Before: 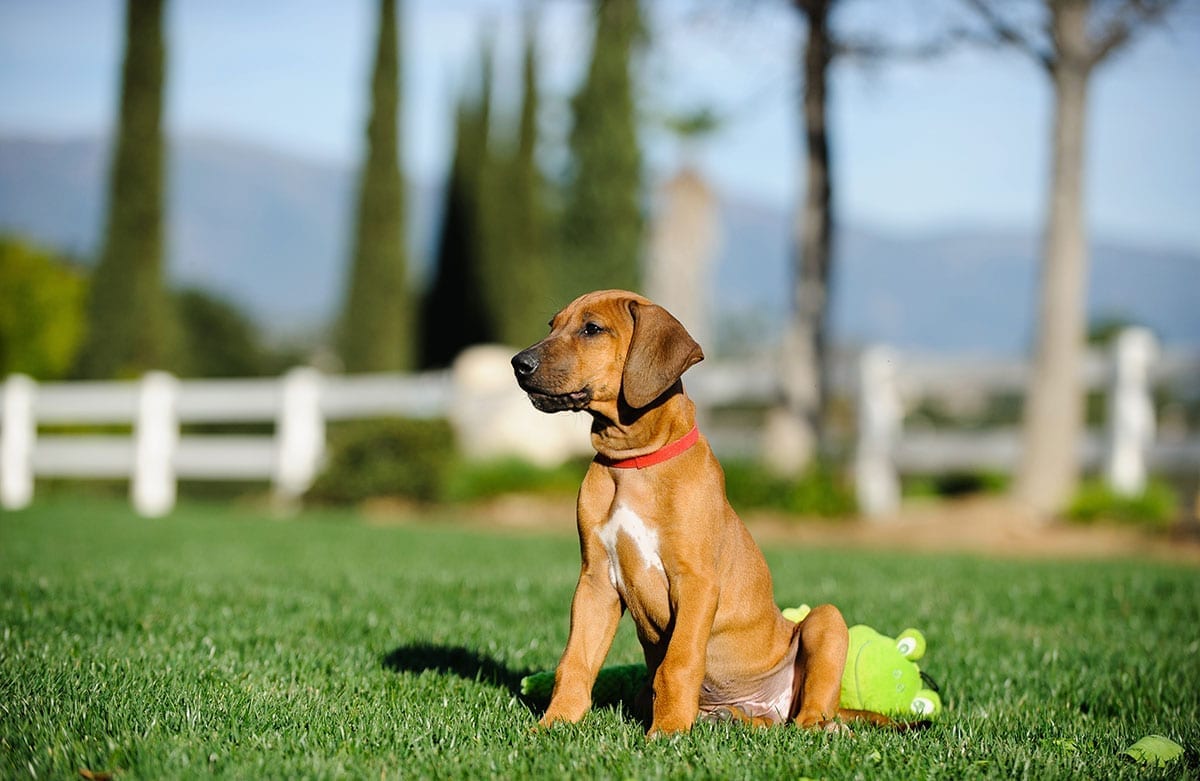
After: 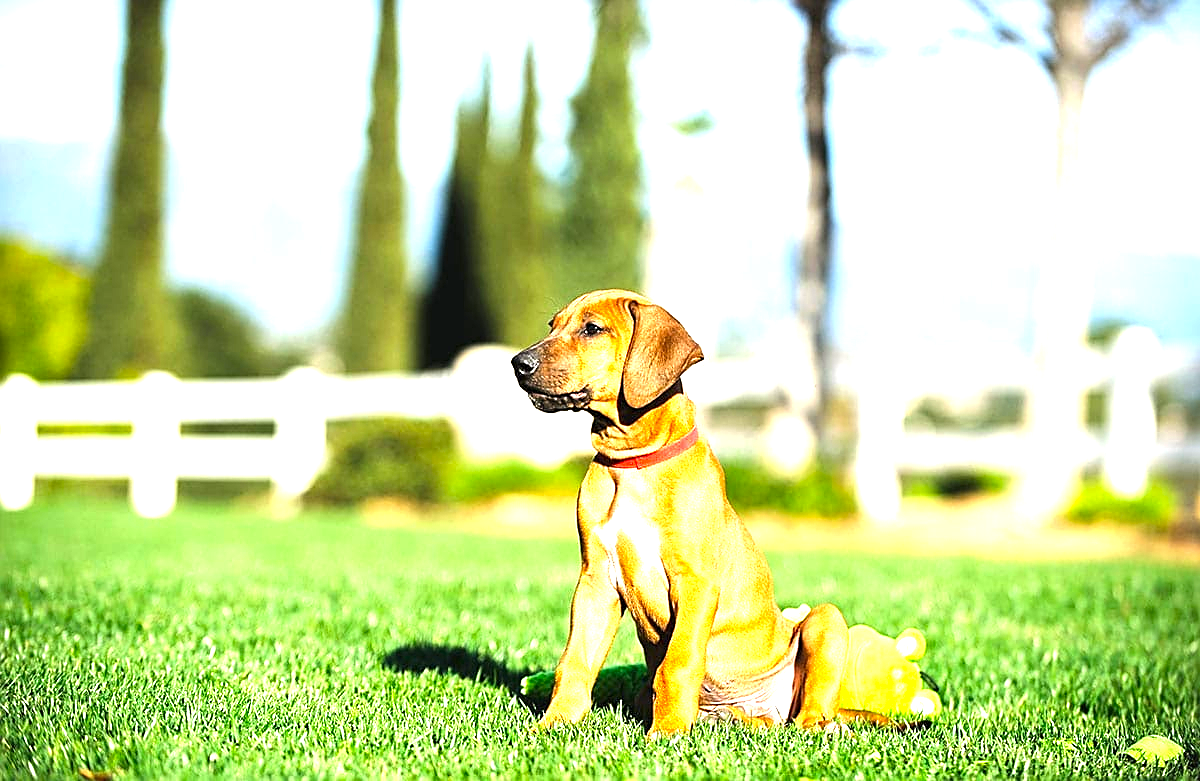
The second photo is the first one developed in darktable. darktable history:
exposure: black level correction 0, exposure 1.675 EV, compensate exposure bias true, compensate highlight preservation false
sharpen: on, module defaults
color balance: contrast 8.5%, output saturation 105%
